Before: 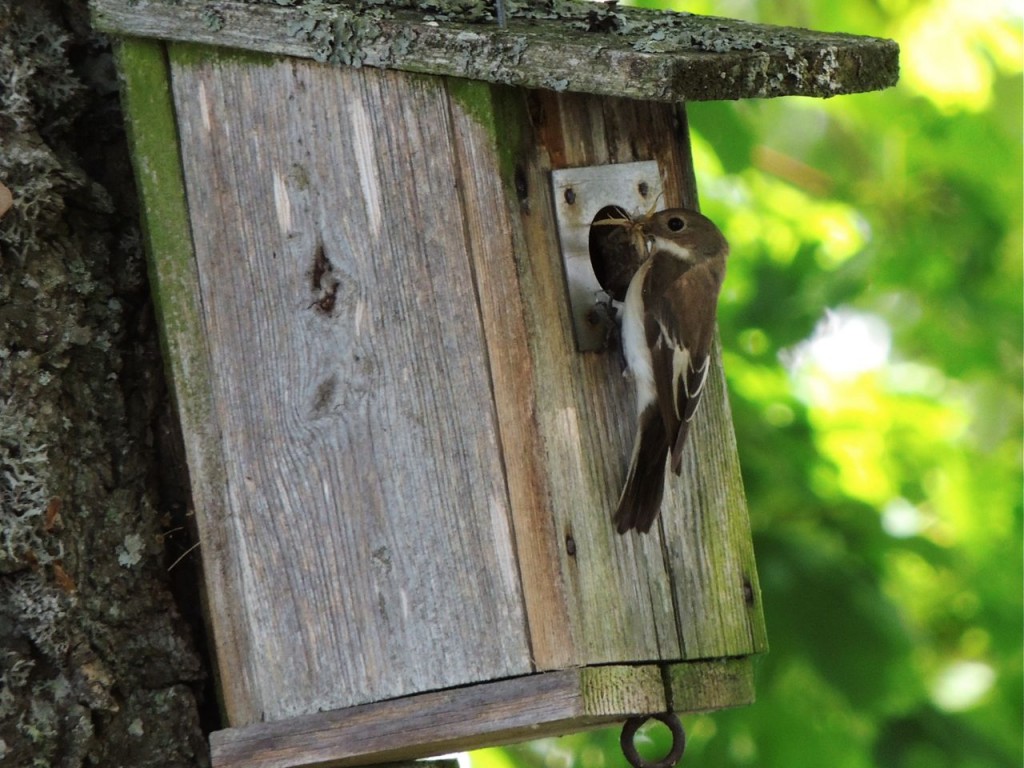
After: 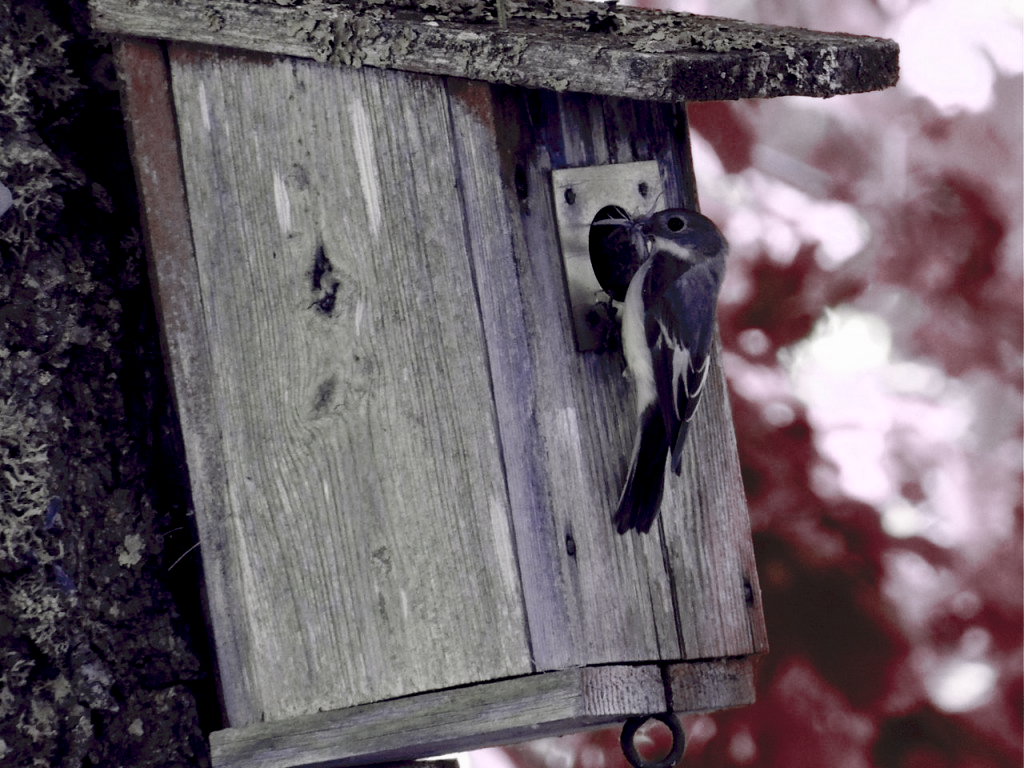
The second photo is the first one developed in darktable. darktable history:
tone curve: curves: ch0 [(0, 0) (0.003, 0.004) (0.011, 0.005) (0.025, 0.014) (0.044, 0.037) (0.069, 0.059) (0.1, 0.096) (0.136, 0.116) (0.177, 0.133) (0.224, 0.177) (0.277, 0.255) (0.335, 0.319) (0.399, 0.385) (0.468, 0.457) (0.543, 0.545) (0.623, 0.621) (0.709, 0.705) (0.801, 0.801) (0.898, 0.901) (1, 1)], preserve colors none
color look up table: target L [93.03, 92.57, 92.48, 79.72, 60.66, 62.6, 52.45, 64.97, 52, 60.18, 49.66, 14.53, 26.92, 200.8, 85.37, 78.08, 67.01, 77.44, 61.49, 71.3, 56.89, 33.81, 46.95, 40.05, 46.4, 15.6, 29.7, 19.07, 6.698, 84.46, 78.53, 65.77, 60.37, 66.9, 52.12, 51.25, 47.43, 29.85, 40.93, 40.02, 30.03, 15.47, 16.99, 8.463, 81.37, 86.47, 75.02, 66.91, 51.06], target a [3.635, -0.519, 11.43, -0.002, 19.46, 3.458, 16.21, 9.366, 7.049, -1.023, 2.981, 29.17, 0.192, 0, 8.913, 2.796, 19.26, 10.12, 14.79, 0.946, 8.677, 29.81, 5.738, 17.59, 7.336, 35.76, 7.758, 21, 13.56, -5.484, -2.75, -7.747, -2.242, -7.299, -2.417, -15.23, -9.963, -14.08, -6.481, -1.935, -11.31, -17.48, -29.32, -12.16, -4.482, -7.752, -0.811, -6.752, -5.298], target b [-1.516, 4.126, -7.714, 9.962, -4.32, 18.12, 9.249, -4.239, 4.692, 18.52, -0.569, 8.242, 20.57, -0.001, -8.147, -5.774, -28.95, -11.33, -26.7, -19.35, -32.37, -48.31, -16.6, -51.68, -6.067, -48.52, -11.54, -30.07, -30.85, 3.989, -0.891, 0.734, -3.559, -2.69, -16.78, 27.25, 5.041, 5.661, -0.71, 0.032, 10.94, -7.646, 23.04, 7.326, 19.92, 18.13, 4.817, 12.45, 18.12], num patches 49
